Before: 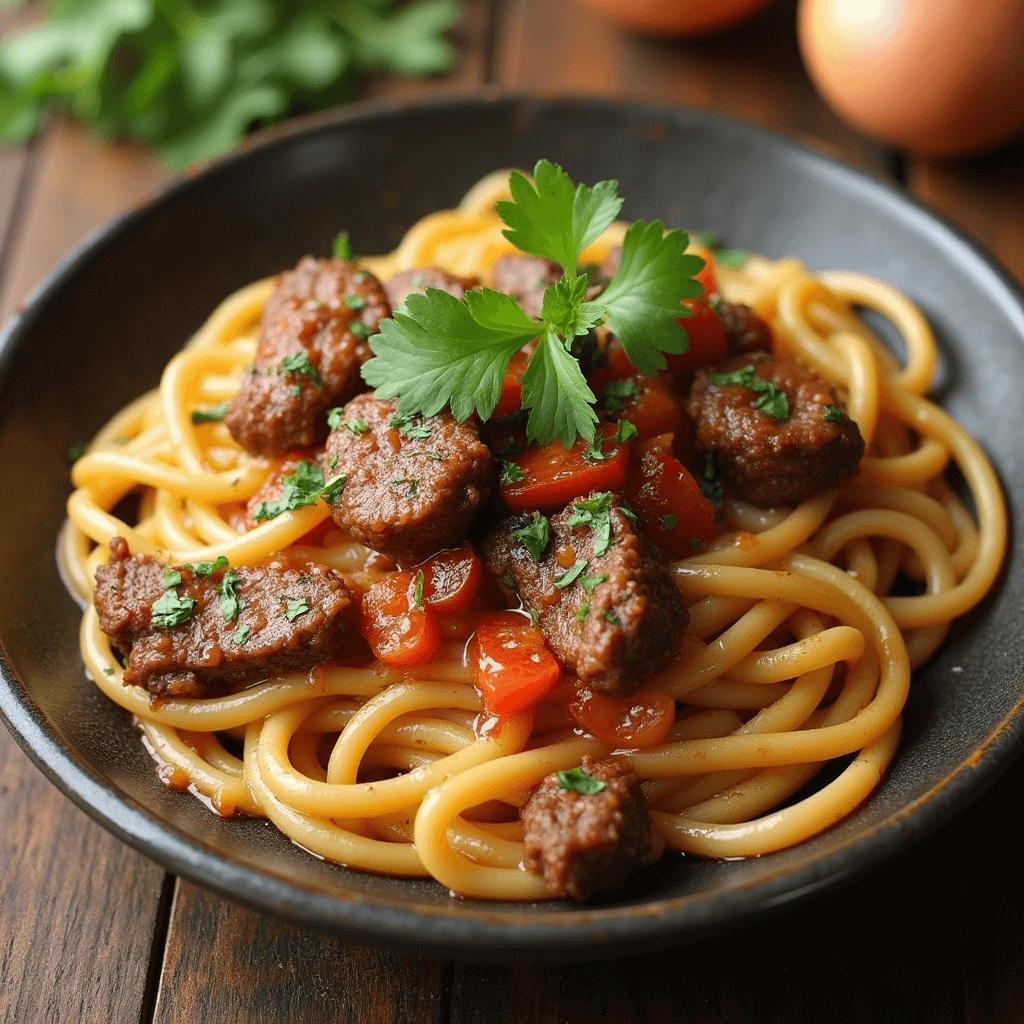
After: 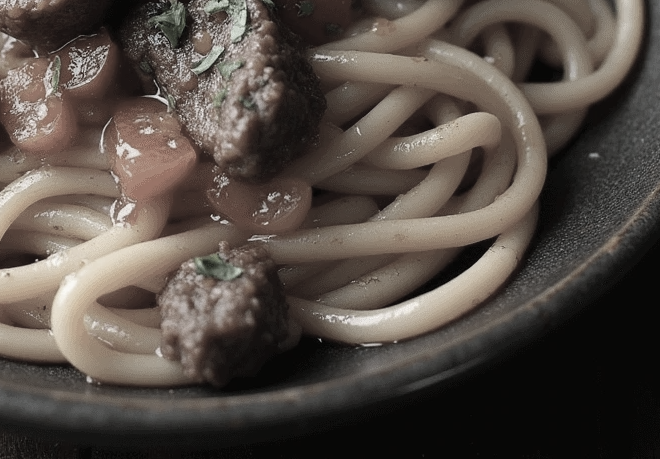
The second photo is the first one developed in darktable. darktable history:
crop and rotate: left 35.509%, top 50.238%, bottom 4.934%
color correction: saturation 0.2
